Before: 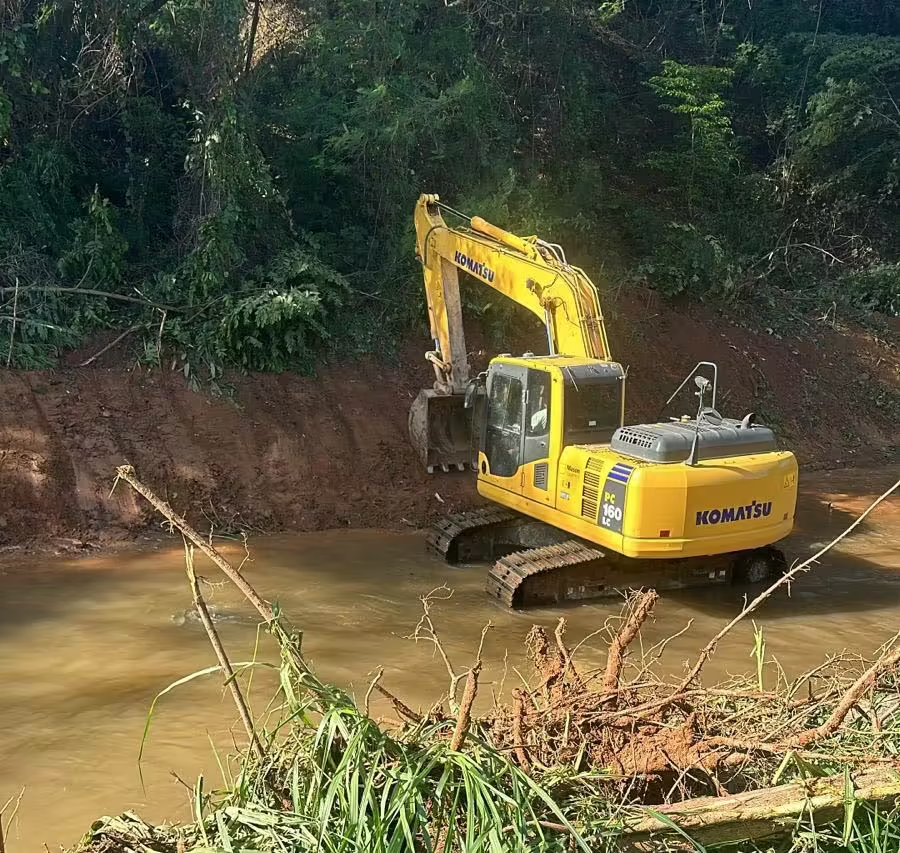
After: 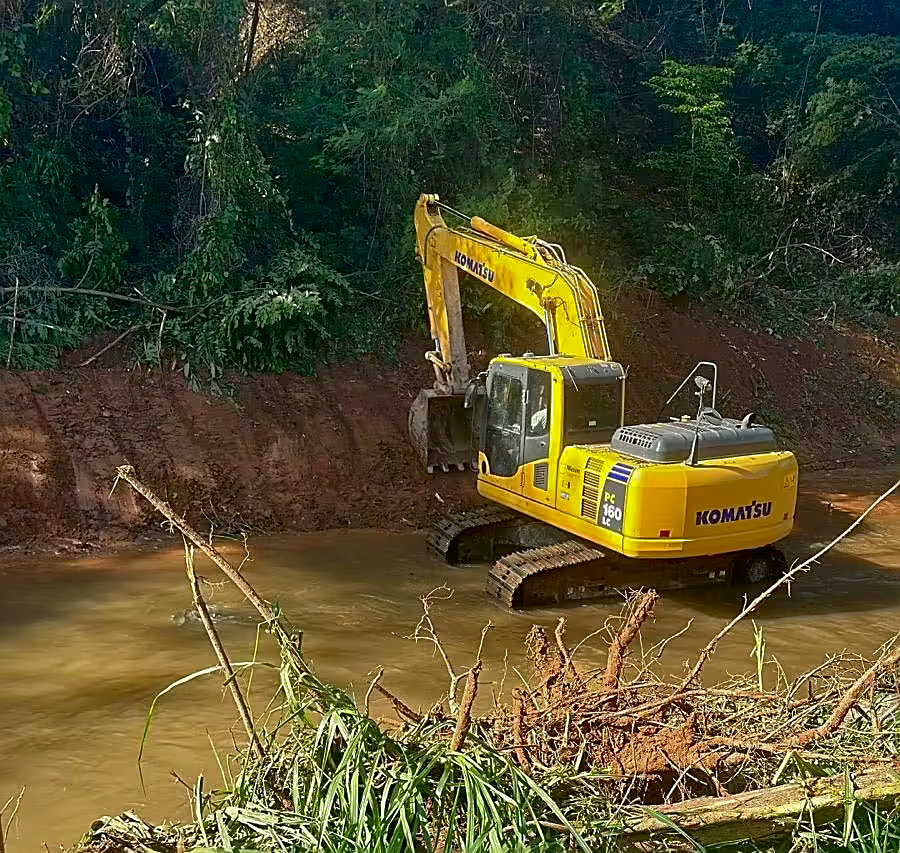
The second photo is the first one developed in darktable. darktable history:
sharpen: on, module defaults
shadows and highlights: on, module defaults
contrast brightness saturation: brightness -0.2, saturation 0.08
